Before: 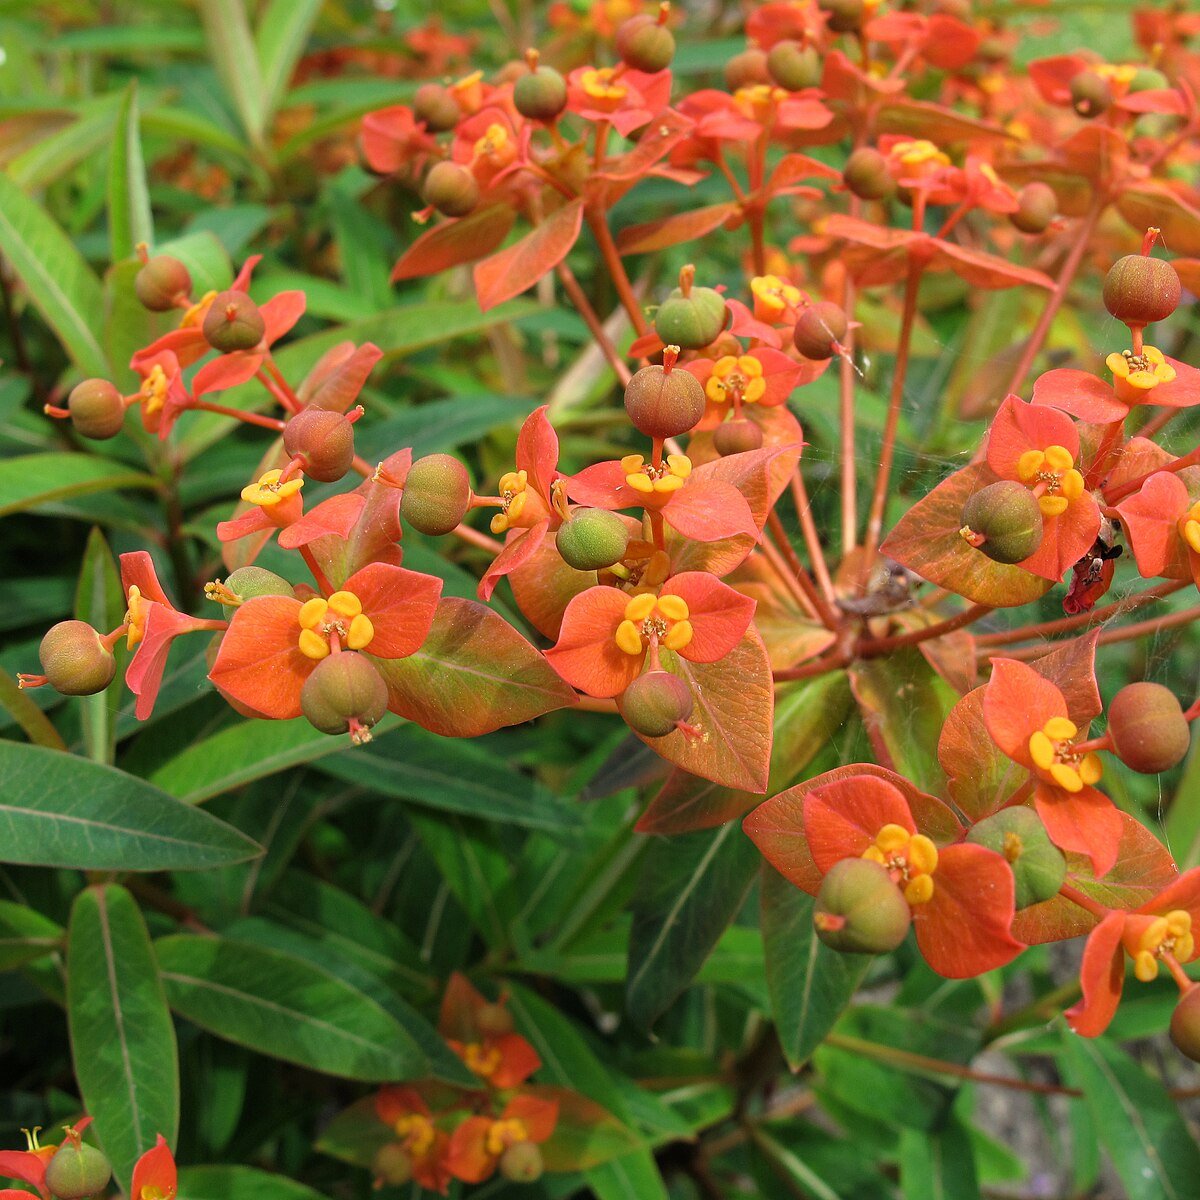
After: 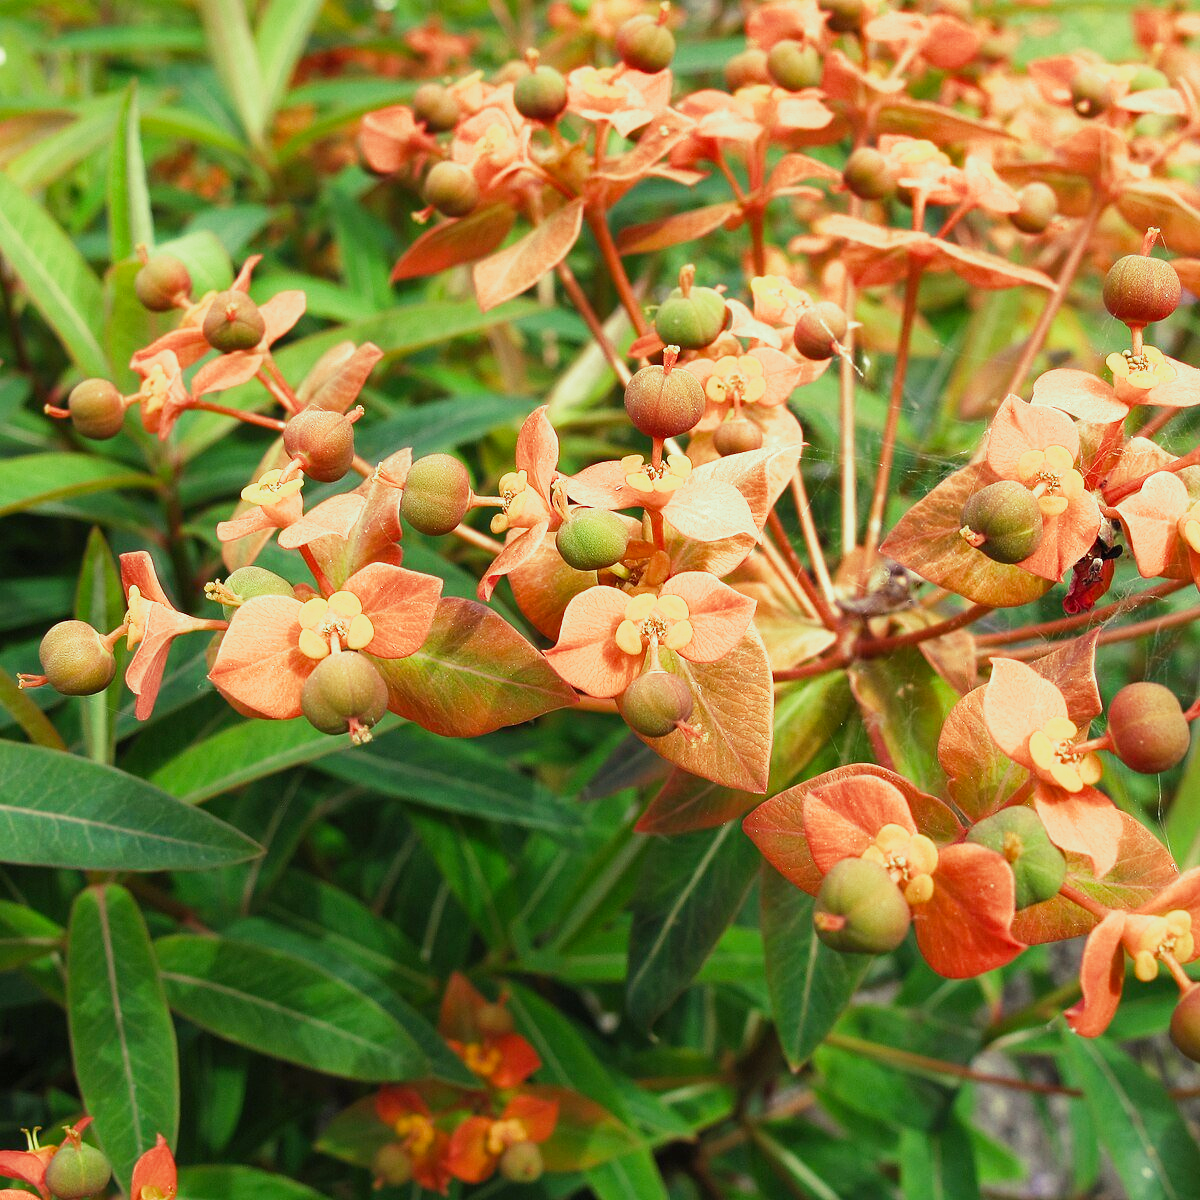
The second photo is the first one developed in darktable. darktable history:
contrast brightness saturation: contrast 0.2, brightness 0.16, saturation 0.22
tone equalizer: -8 EV -0.001 EV, -7 EV 0.001 EV, -6 EV -0.002 EV, -5 EV -0.003 EV, -4 EV -0.062 EV, -3 EV -0.222 EV, -2 EV -0.267 EV, -1 EV 0.105 EV, +0 EV 0.303 EV
split-toning: shadows › hue 290.82°, shadows › saturation 0.34, highlights › saturation 0.38, balance 0, compress 50%
